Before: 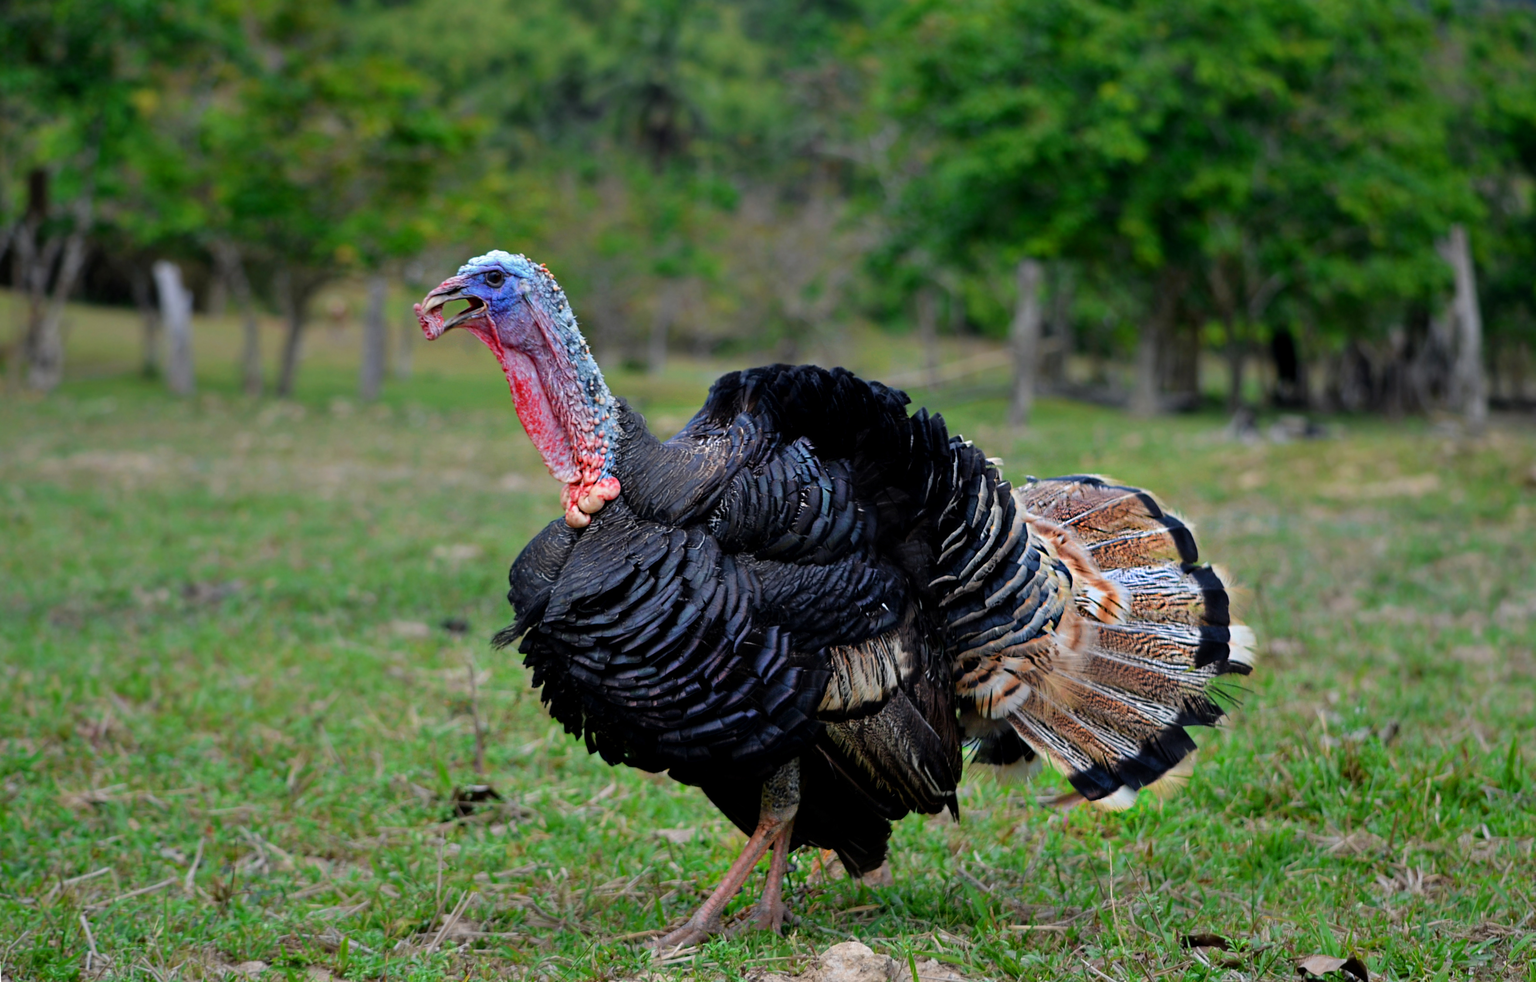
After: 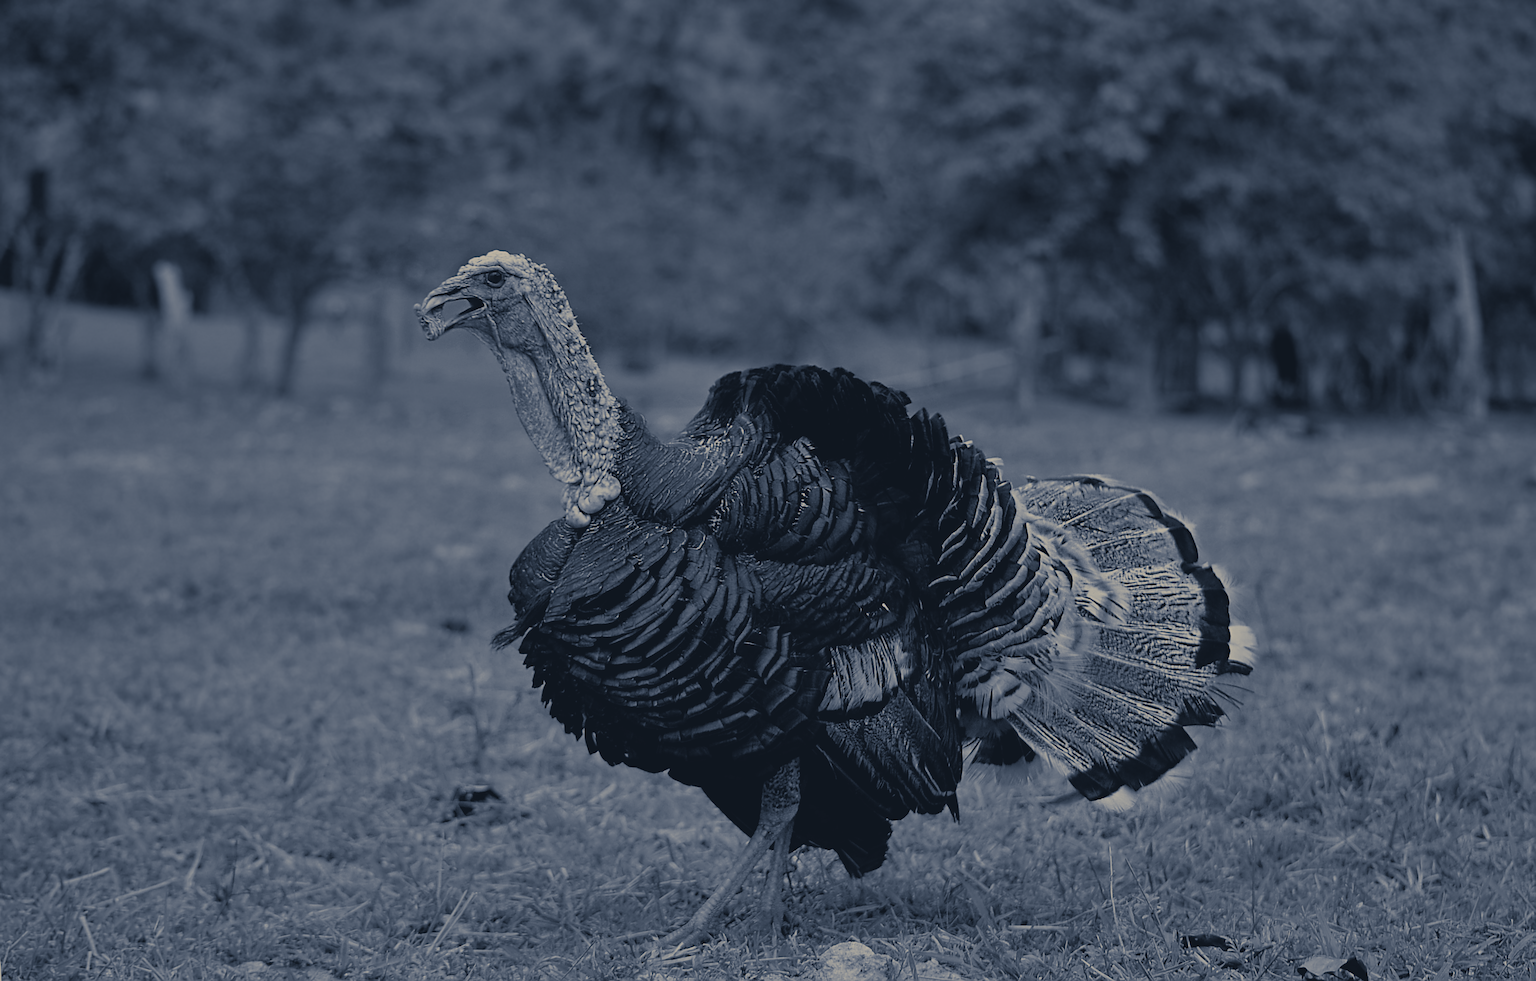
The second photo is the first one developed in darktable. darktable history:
color balance: on, module defaults
split-toning: shadows › hue 226.8°, shadows › saturation 0.56, highlights › hue 28.8°, balance -40, compress 0%
shadows and highlights: shadows 25, highlights -25
colorize: hue 41.44°, saturation 22%, source mix 60%, lightness 10.61%
haze removal: compatibility mode true, adaptive false
sharpen: amount 1
base curve: curves: ch0 [(0, 0) (0.666, 0.806) (1, 1)]
color correction: highlights a* 1.39, highlights b* 17.83
